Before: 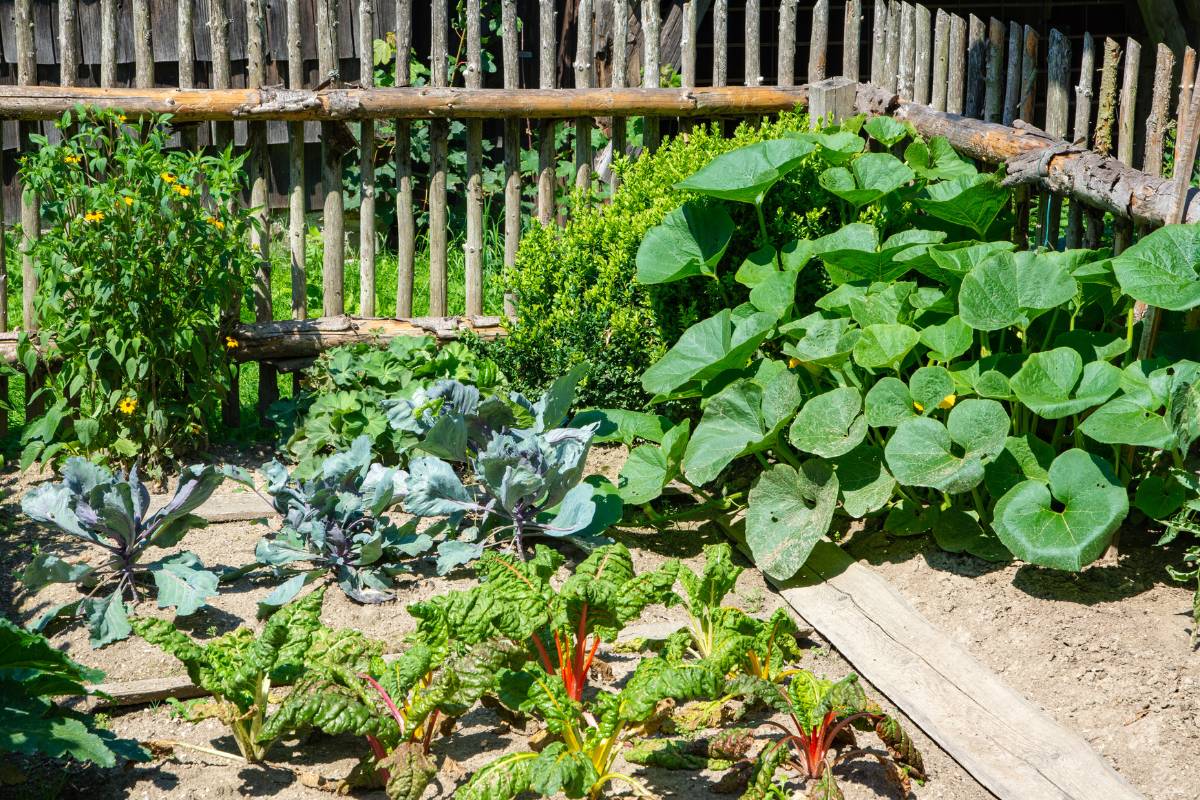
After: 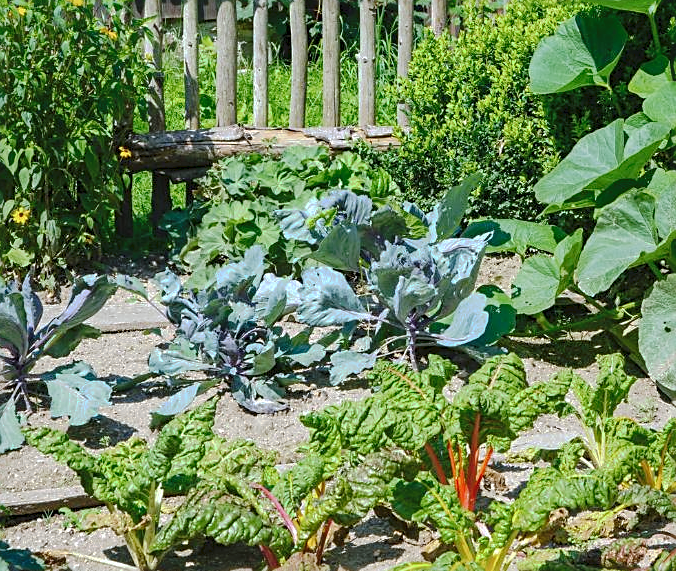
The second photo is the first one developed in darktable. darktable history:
sharpen: on, module defaults
crop: left 8.966%, top 23.852%, right 34.699%, bottom 4.703%
tone curve: curves: ch0 [(0, 0) (0.003, 0.048) (0.011, 0.055) (0.025, 0.065) (0.044, 0.089) (0.069, 0.111) (0.1, 0.132) (0.136, 0.163) (0.177, 0.21) (0.224, 0.259) (0.277, 0.323) (0.335, 0.385) (0.399, 0.442) (0.468, 0.508) (0.543, 0.578) (0.623, 0.648) (0.709, 0.716) (0.801, 0.781) (0.898, 0.845) (1, 1)], preserve colors none
white balance: red 0.954, blue 1.079
